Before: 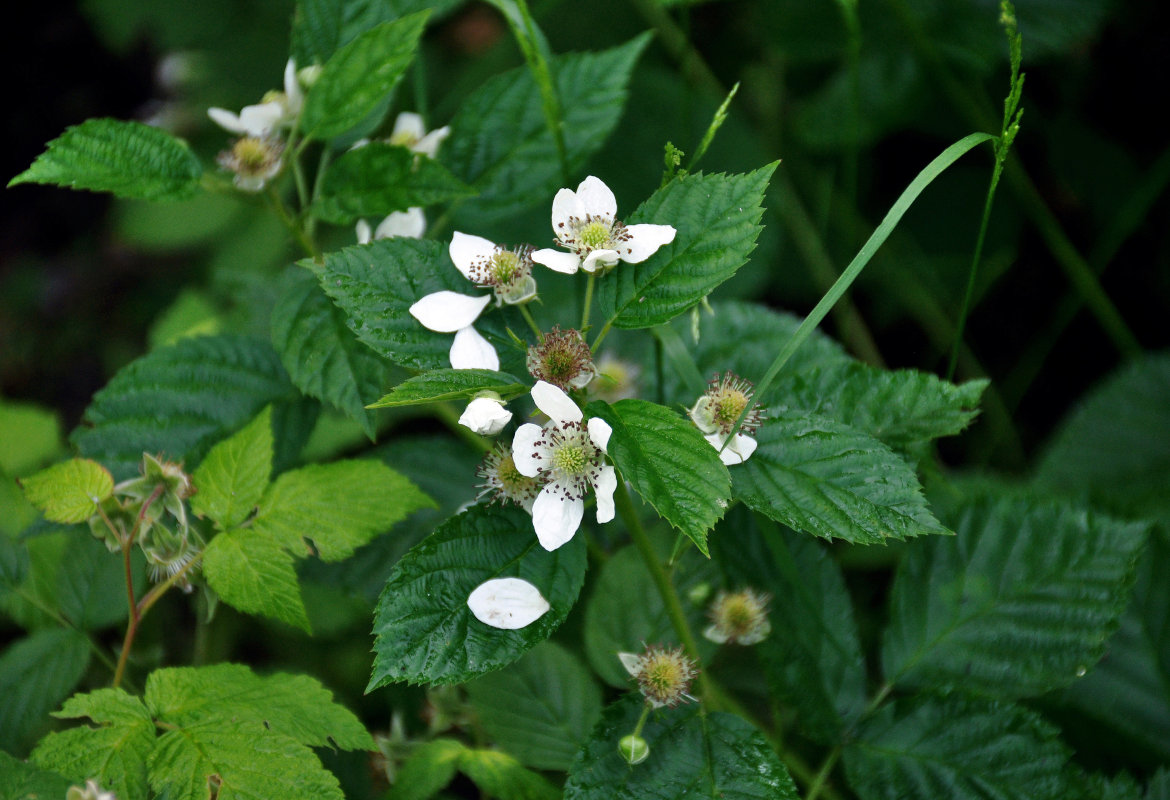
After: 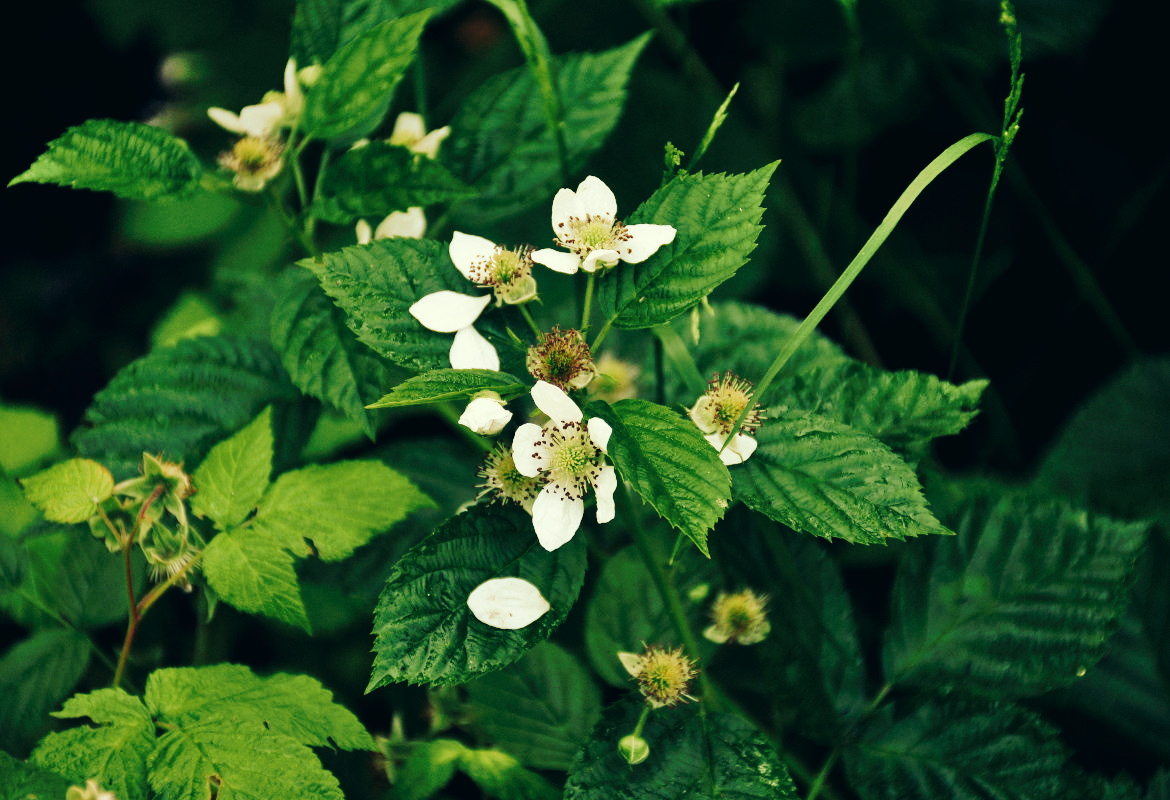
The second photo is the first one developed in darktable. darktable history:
tone curve: curves: ch0 [(0, 0) (0.003, 0.017) (0.011, 0.017) (0.025, 0.017) (0.044, 0.019) (0.069, 0.03) (0.1, 0.046) (0.136, 0.066) (0.177, 0.104) (0.224, 0.151) (0.277, 0.231) (0.335, 0.321) (0.399, 0.454) (0.468, 0.567) (0.543, 0.674) (0.623, 0.763) (0.709, 0.82) (0.801, 0.872) (0.898, 0.934) (1, 1)], preserve colors none
color look up table: target L [89.73, 91.52, 88.7, 76.57, 61.93, 59.97, 53.12, 40.21, 30.78, 30.22, 200.49, 82.1, 78.83, 68.09, 71.17, 59.71, 62.24, 53.1, 52.12, 49.24, 44.79, 35.13, 32.43, 21.37, 96.1, 91.87, 83.1, 79.69, 69.42, 78.79, 61.13, 82.29, 73.92, 59.38, 58.29, 43.18, 39.83, 59.94, 32.78, 35.55, 3.148, 10.3, 90.72, 69.18, 70.41, 65.94, 61.38, 49.48, 39.4], target a [-5.163, -26.95, -34.68, -24.16, -44.44, -25.46, -6.123, -23.08, -16.02, -19.47, 0, -0.735, 15.1, 30.28, 7.846, 43.09, 44.07, 17.94, 6.756, 42.08, 44.28, 25.28, 27.56, 0.054, -1.701, 6.563, 2.394, -6.591, 39.91, 12.29, 6.501, 11.11, 12.4, 1.752, 12.31, 39.35, 4.192, 18.47, 16.7, 13.92, -8.001, 6.015, -24.98, -21.91, -27.66, -30.19, -21.73, -24.92, -14.62], target b [55.92, 62.93, 45.76, 33.27, 42.31, 34.93, 39.34, 24.72, 19.5, 12.86, 0, 69.58, 40.98, 54.93, 31.66, 41.37, 30.55, 41.4, 19.87, 23.61, 36.44, 30.97, 9.279, 16.66, 11.04, 13.45, 17.82, -3.489, 21.42, 22.88, 17.07, 14.59, -6.171, -4.827, 8.849, 8.265, -1.701, 4.155, -1.962, -17.71, -9.951, -22.71, 3.653, 16.53, -3.988, 24.67, 7.204, 15.48, -1.838], num patches 49
